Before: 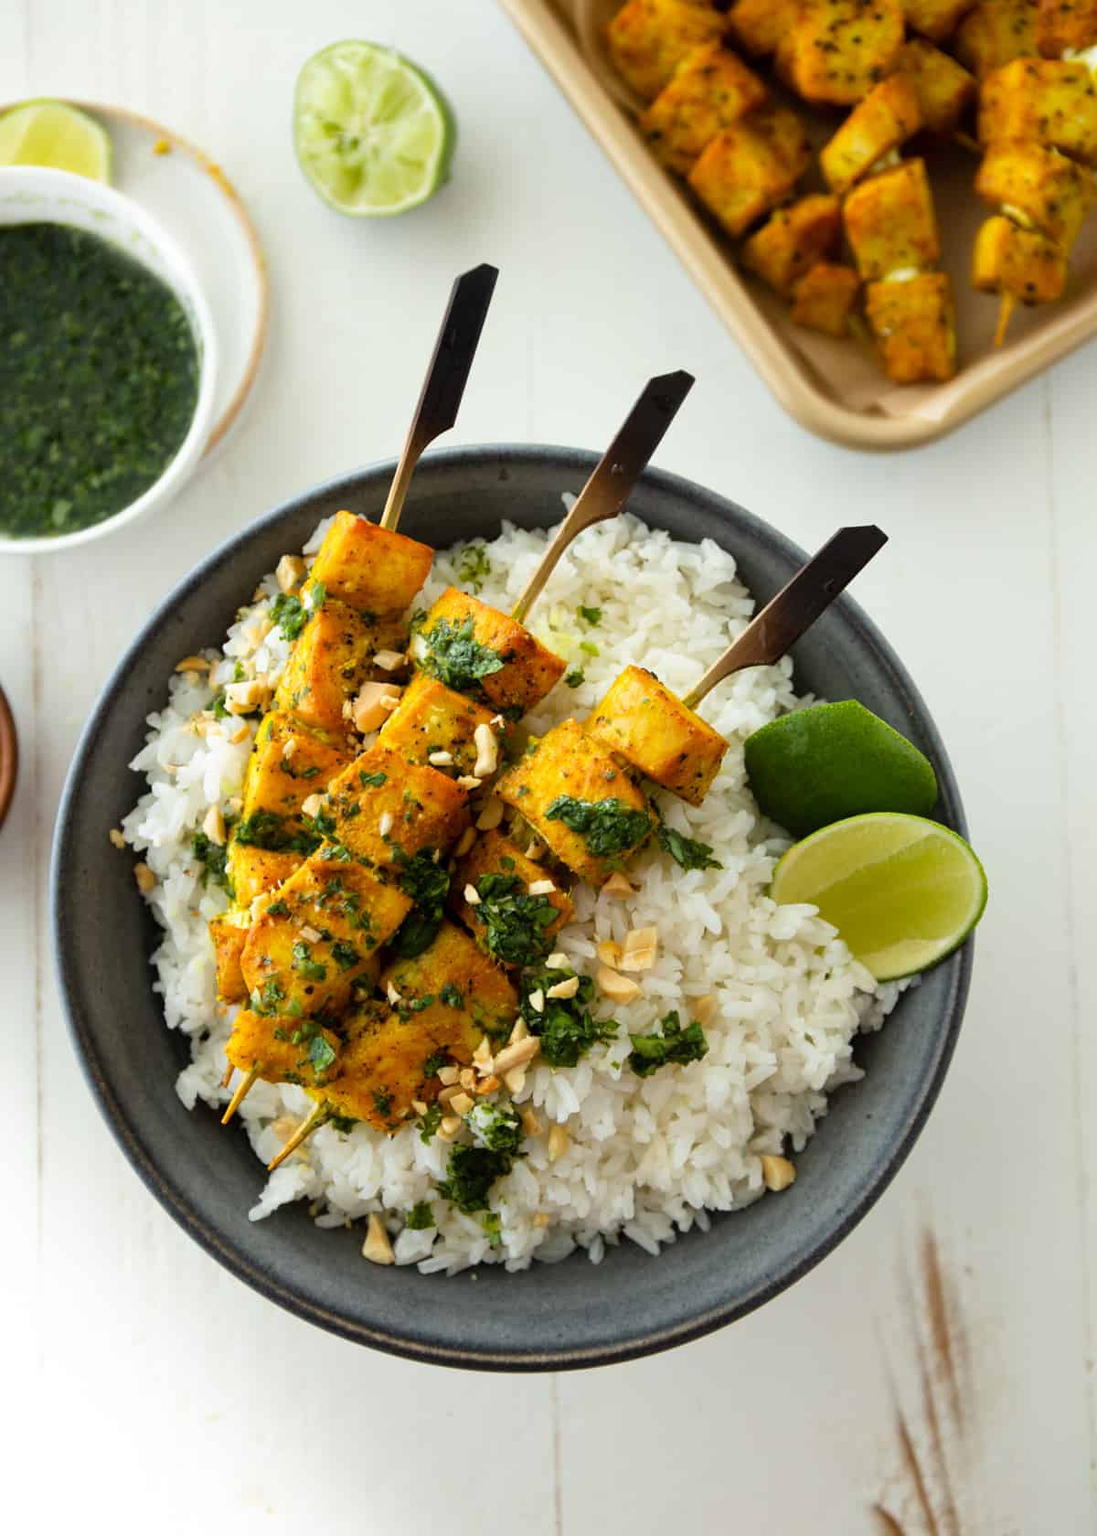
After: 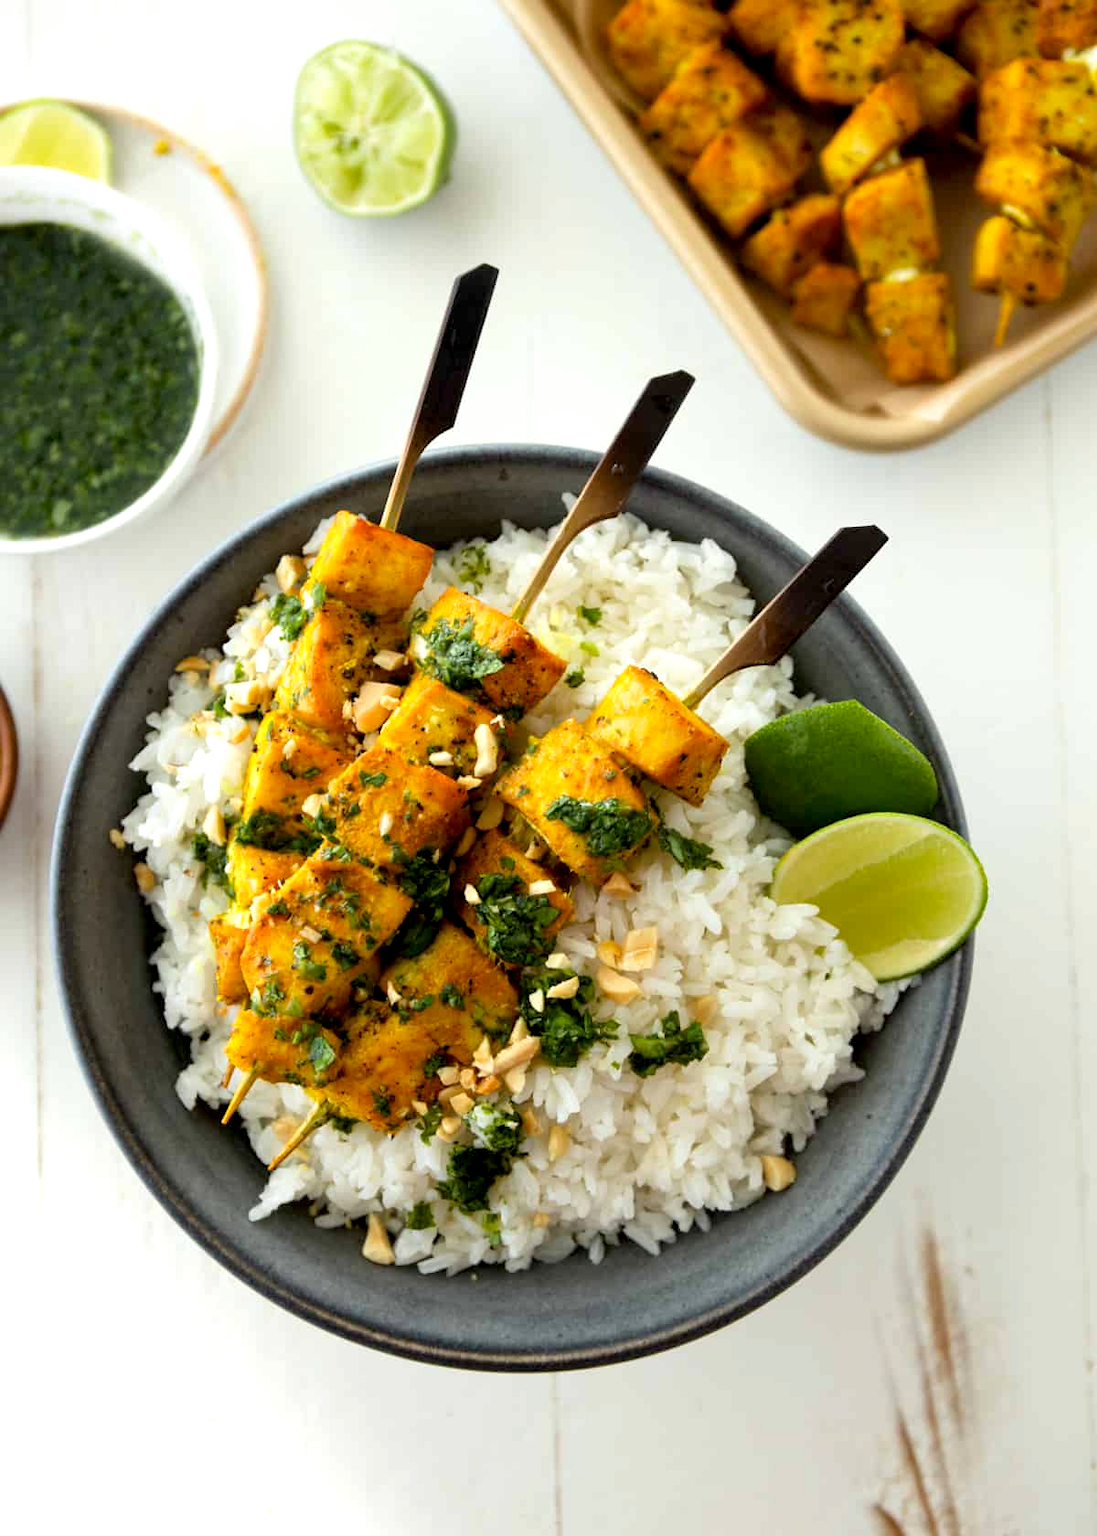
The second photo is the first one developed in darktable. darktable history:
exposure: black level correction 0.005, exposure 0.279 EV, compensate highlight preservation false
